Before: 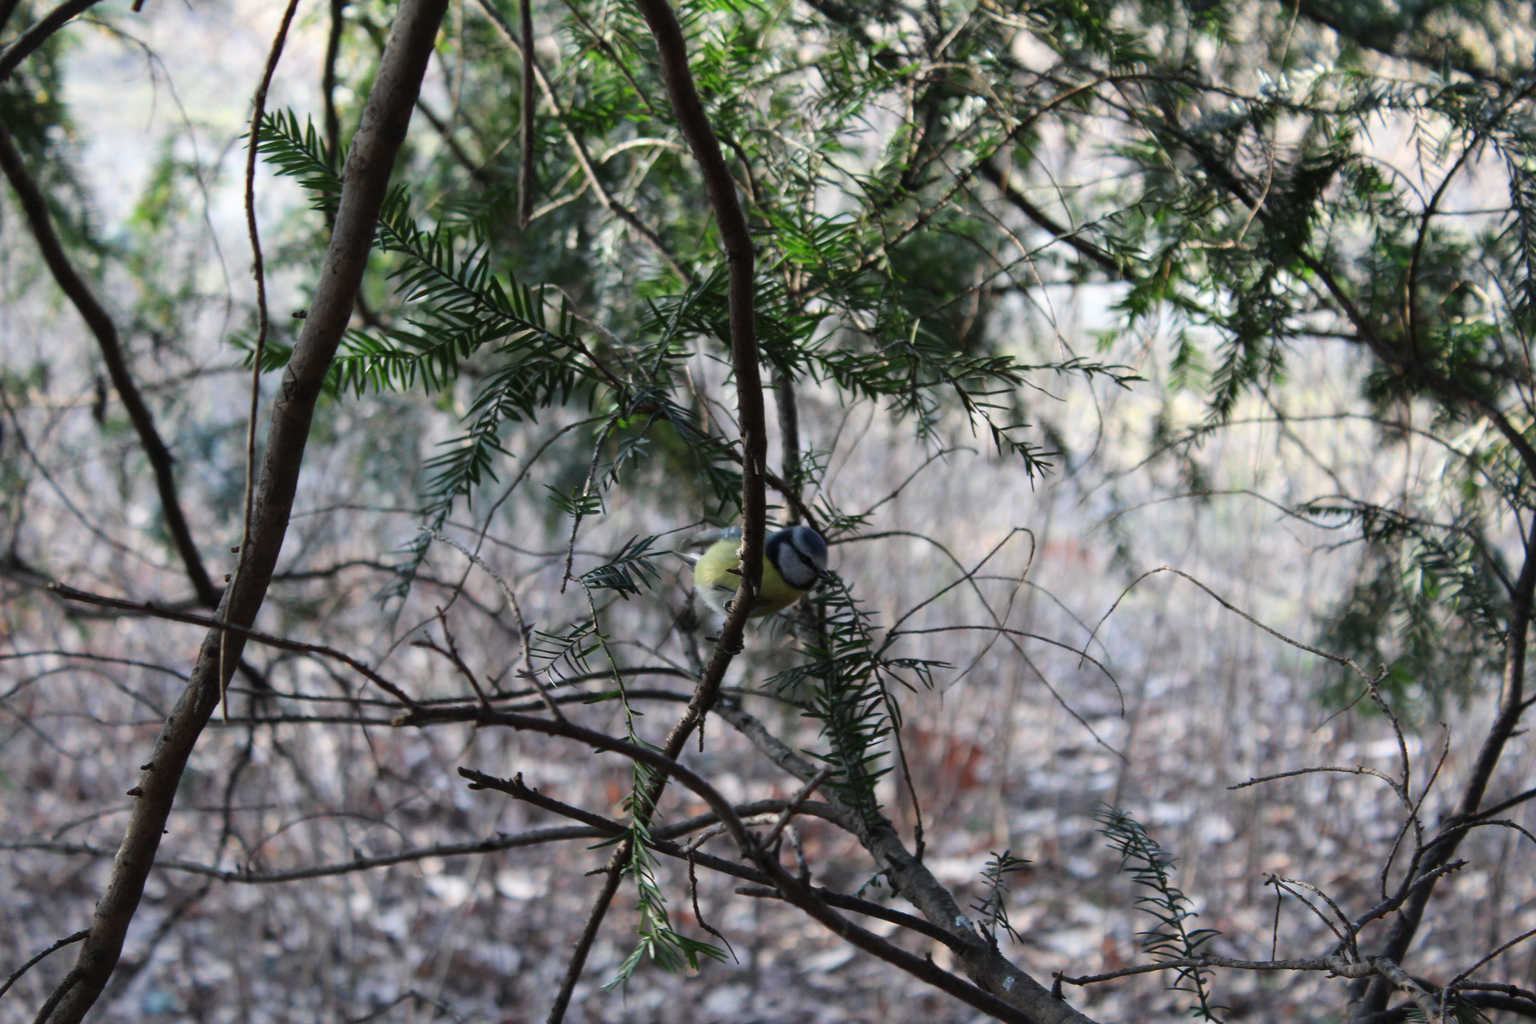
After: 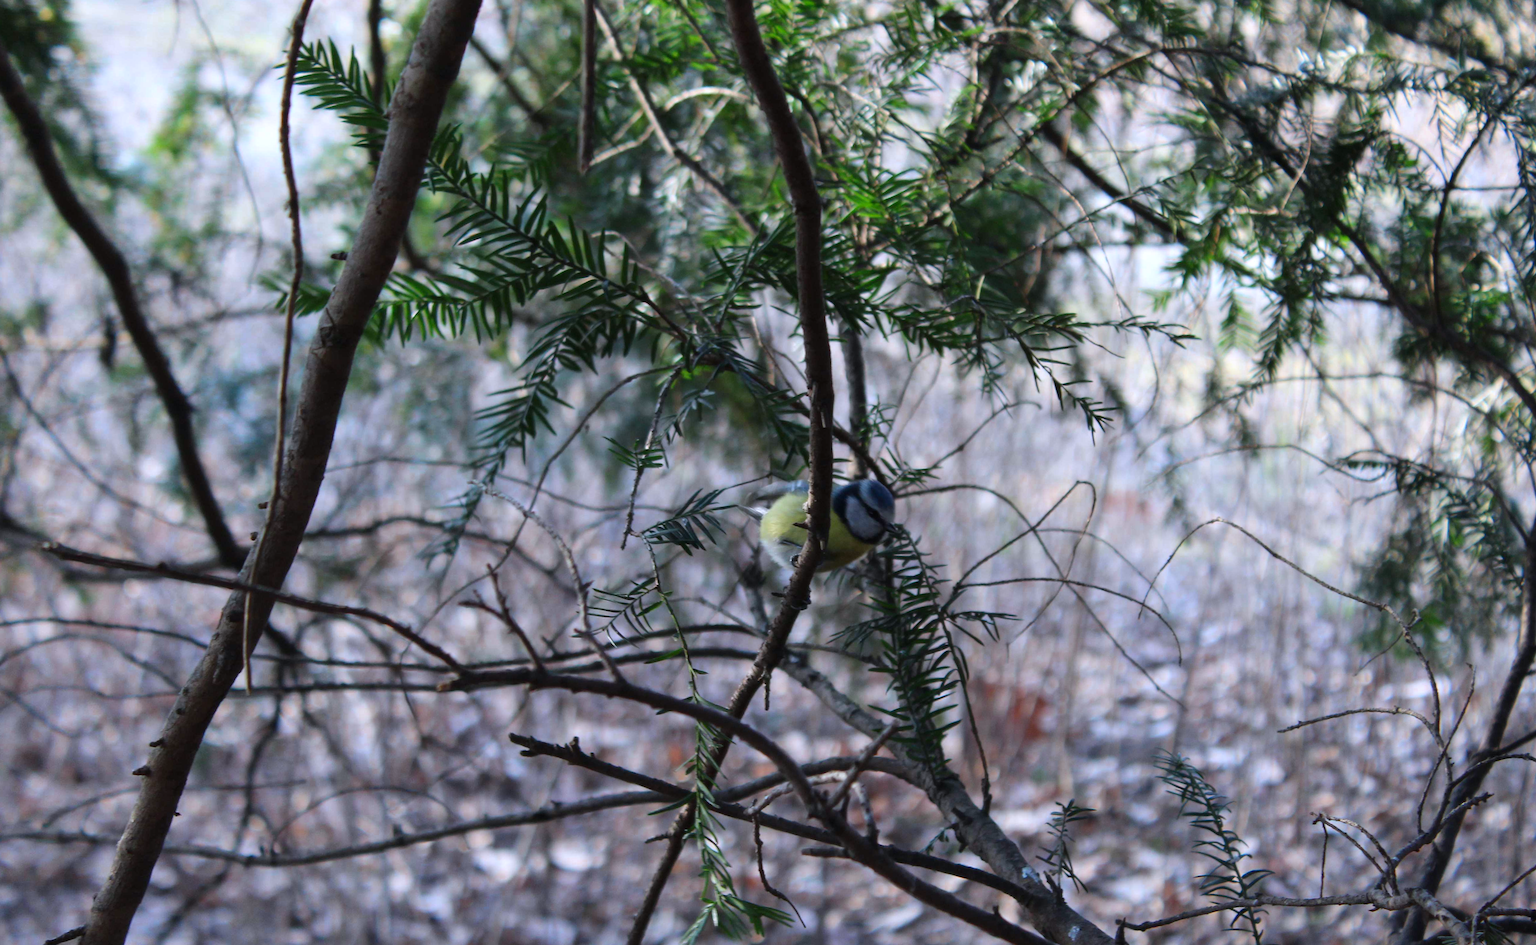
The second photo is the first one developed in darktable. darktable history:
color calibration: illuminant as shot in camera, x 0.358, y 0.373, temperature 4628.91 K
contrast brightness saturation: saturation 0.13
rotate and perspective: rotation -0.013°, lens shift (vertical) -0.027, lens shift (horizontal) 0.178, crop left 0.016, crop right 0.989, crop top 0.082, crop bottom 0.918
color zones: curves: ch0 [(0.068, 0.464) (0.25, 0.5) (0.48, 0.508) (0.75, 0.536) (0.886, 0.476) (0.967, 0.456)]; ch1 [(0.066, 0.456) (0.25, 0.5) (0.616, 0.508) (0.746, 0.56) (0.934, 0.444)]
